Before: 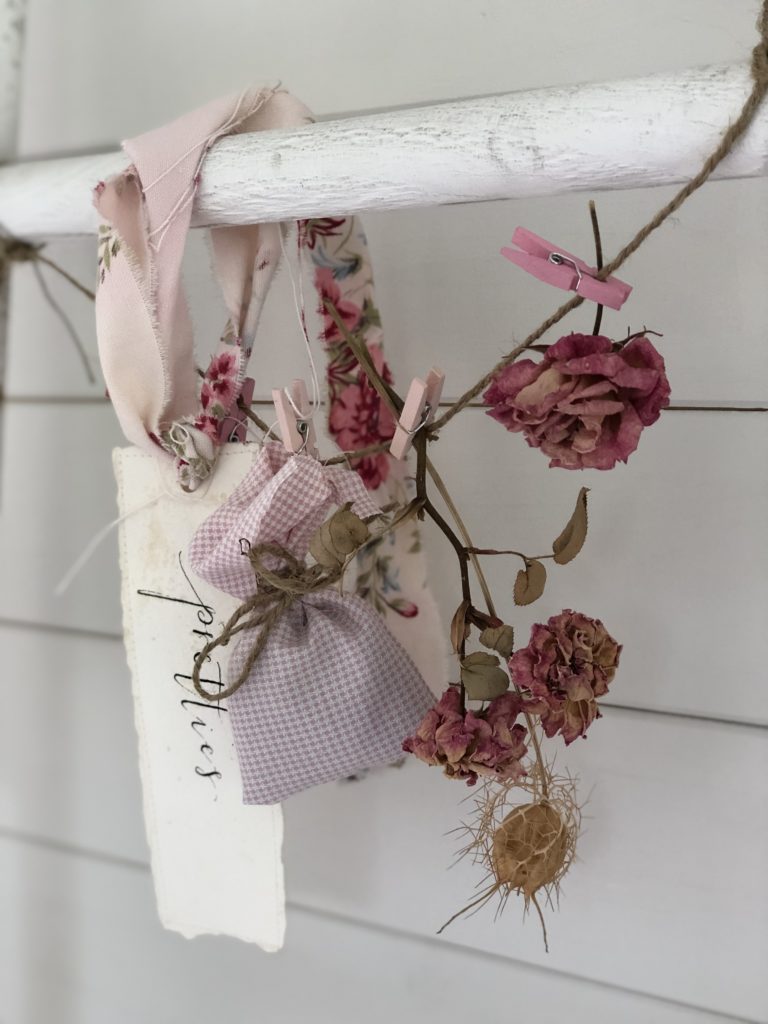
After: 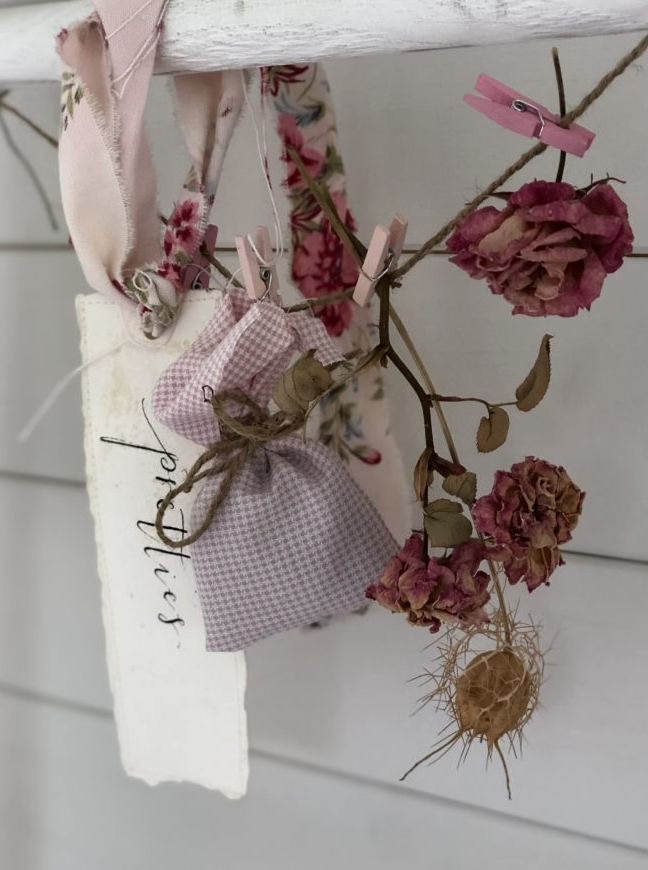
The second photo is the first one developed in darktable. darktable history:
contrast brightness saturation: brightness -0.092
crop and rotate: left 4.842%, top 15.014%, right 10.672%
